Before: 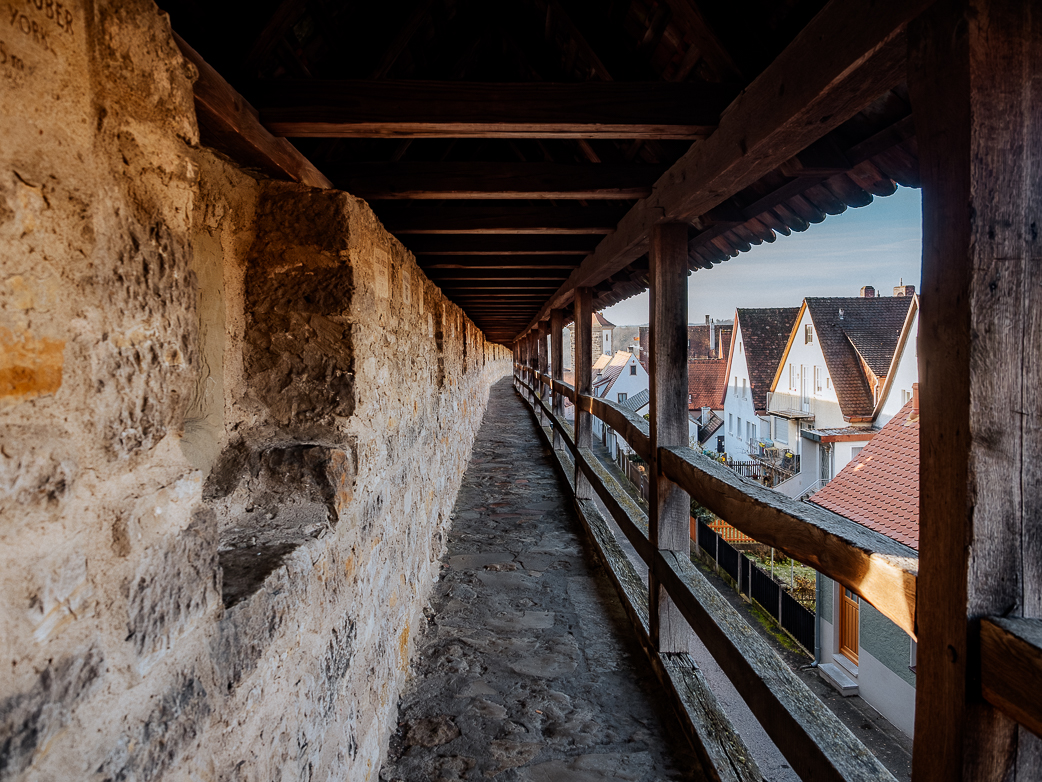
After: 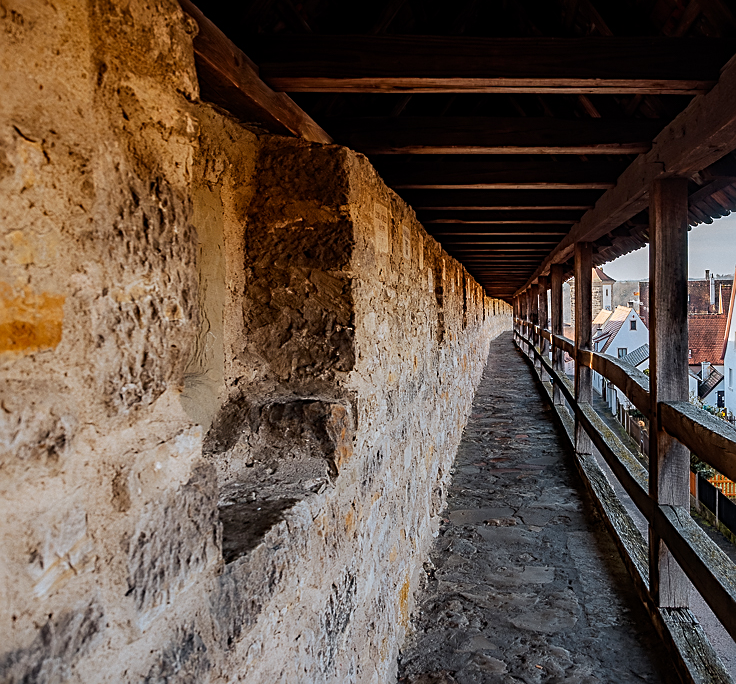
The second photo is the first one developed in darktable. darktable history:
crop: top 5.803%, right 27.864%, bottom 5.804%
color balance rgb: perceptual saturation grading › global saturation 10%, global vibrance 10%
sharpen: on, module defaults
